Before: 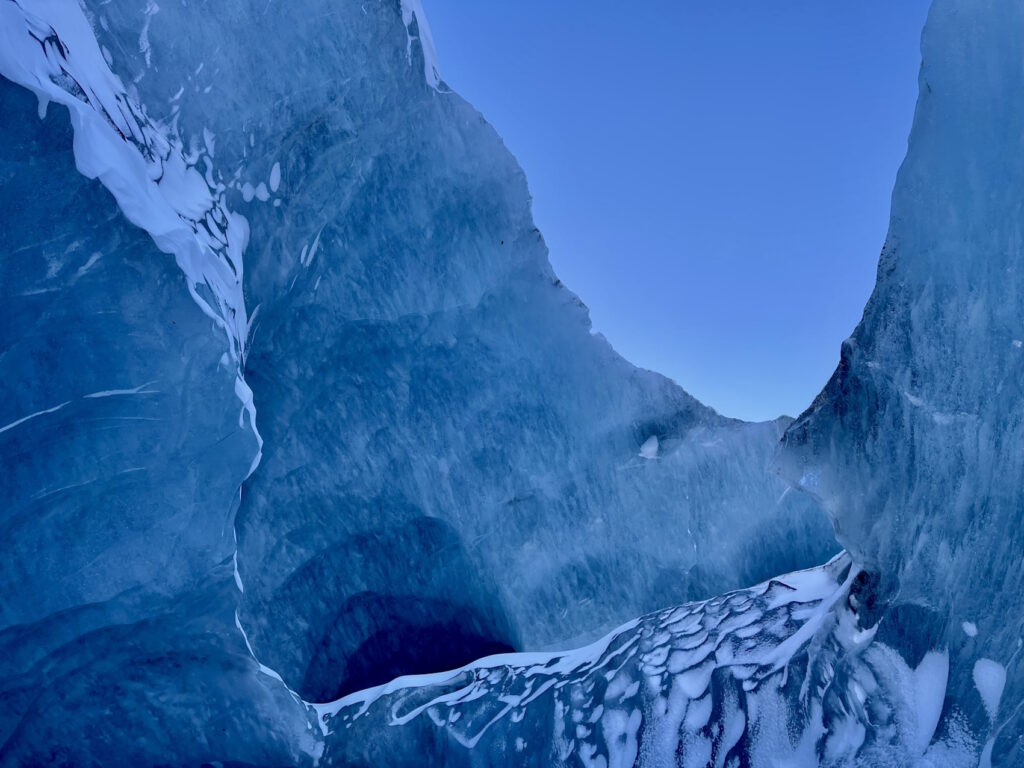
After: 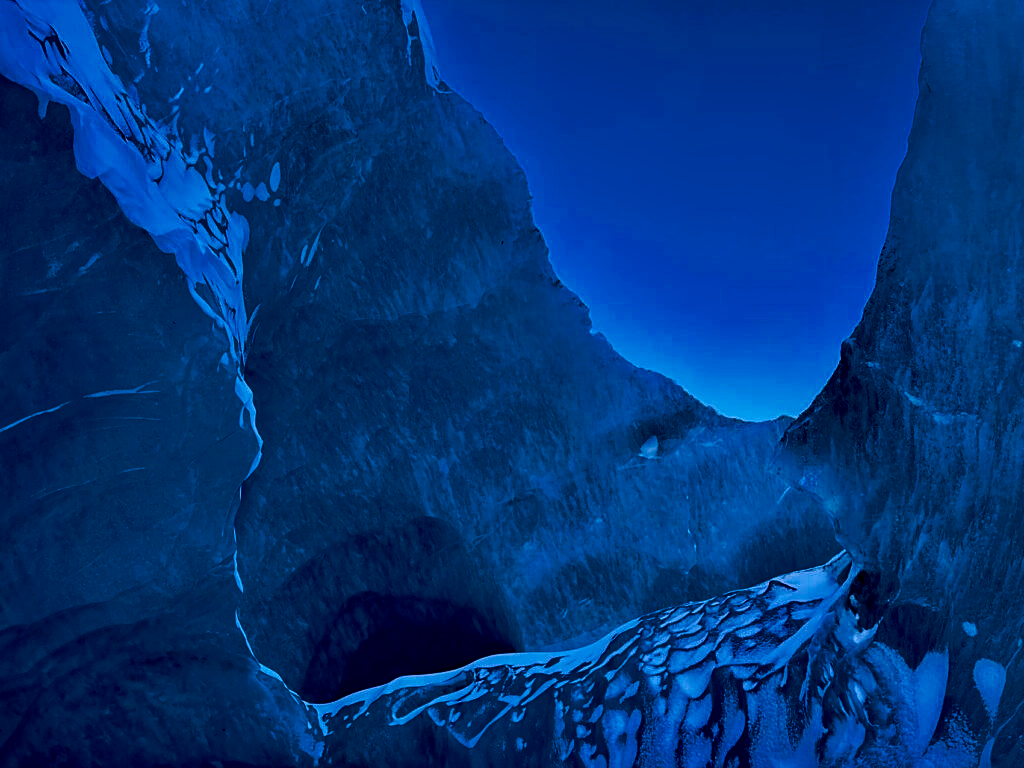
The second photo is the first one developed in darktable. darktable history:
local contrast: on, module defaults
color balance rgb: power › luminance -7.632%, power › chroma 1.092%, power › hue 216.18°, perceptual saturation grading › global saturation 29.764%, global vibrance 15.923%, saturation formula JzAzBz (2021)
sharpen: on, module defaults
